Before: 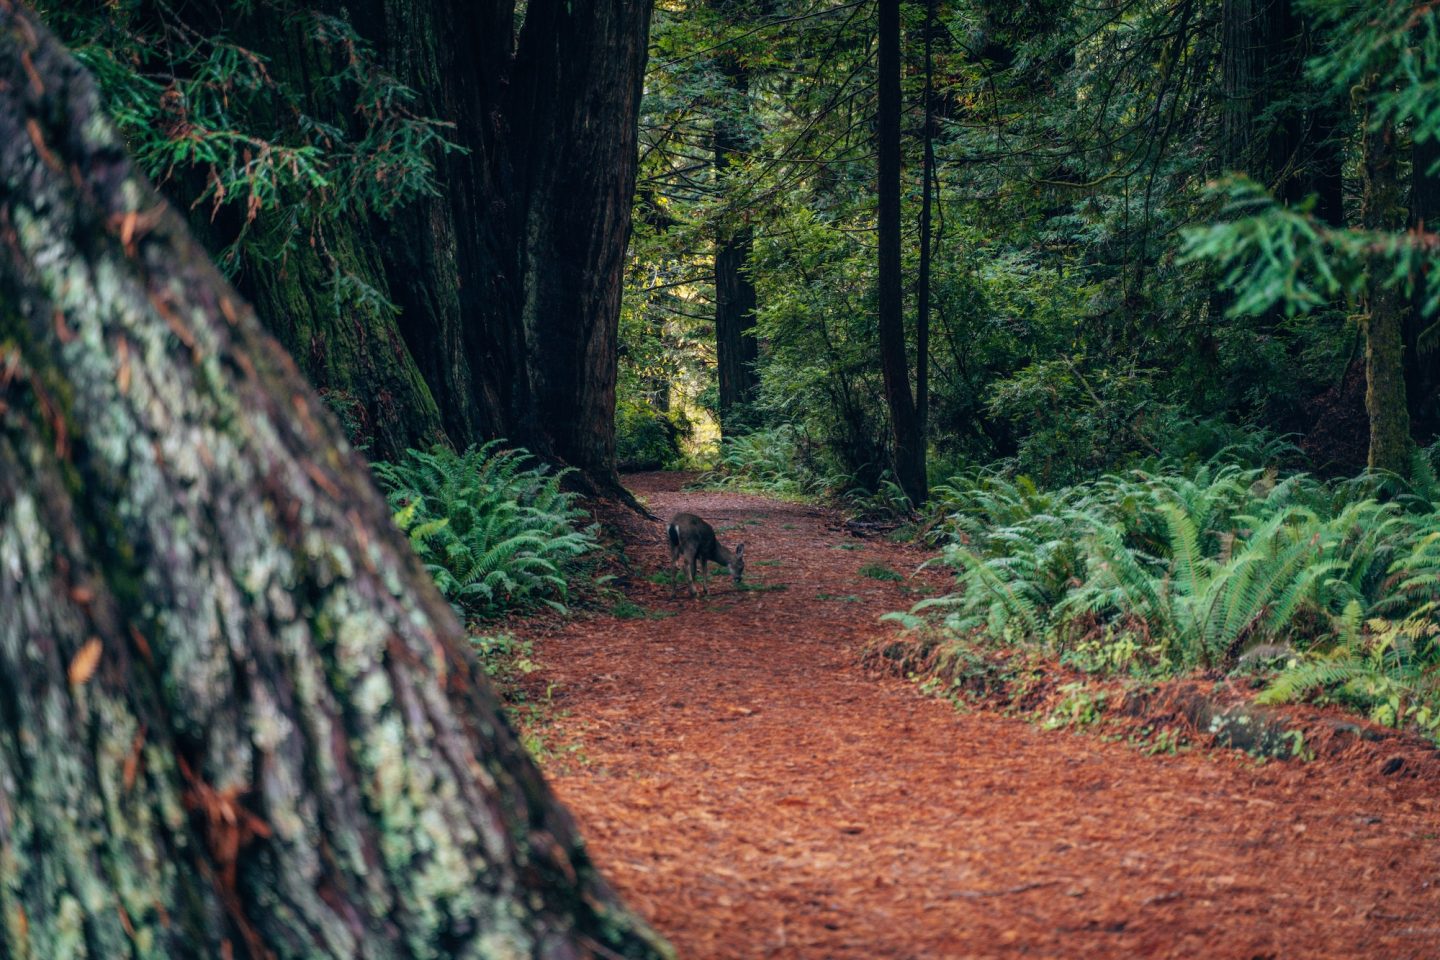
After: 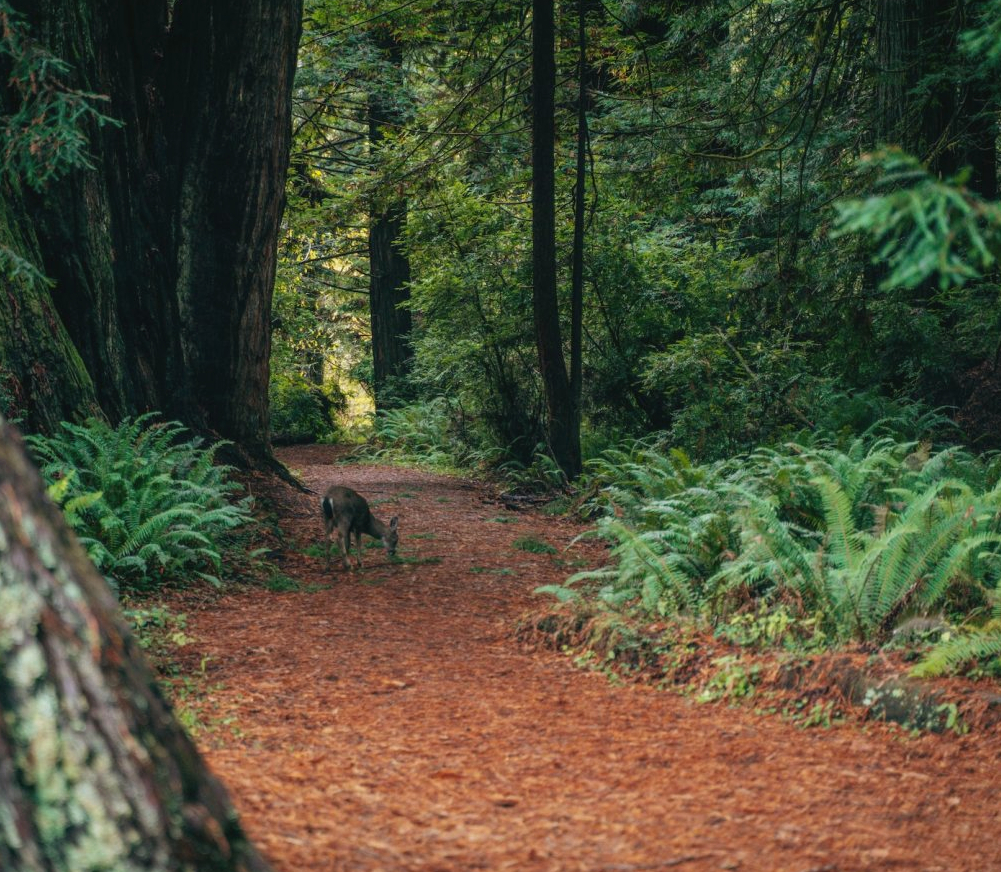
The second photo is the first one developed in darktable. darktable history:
color balance: mode lift, gamma, gain (sRGB), lift [1.04, 1, 1, 0.97], gamma [1.01, 1, 1, 0.97], gain [0.96, 1, 1, 0.97]
crop and rotate: left 24.034%, top 2.838%, right 6.406%, bottom 6.299%
